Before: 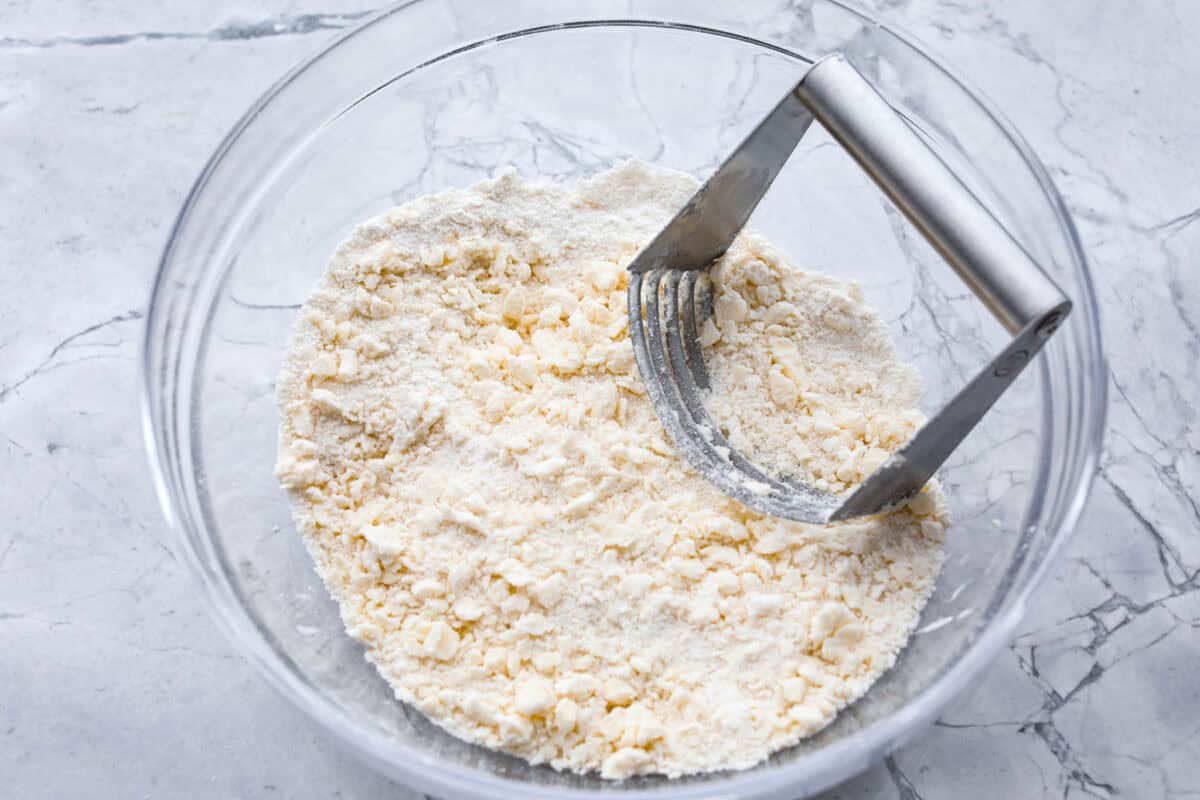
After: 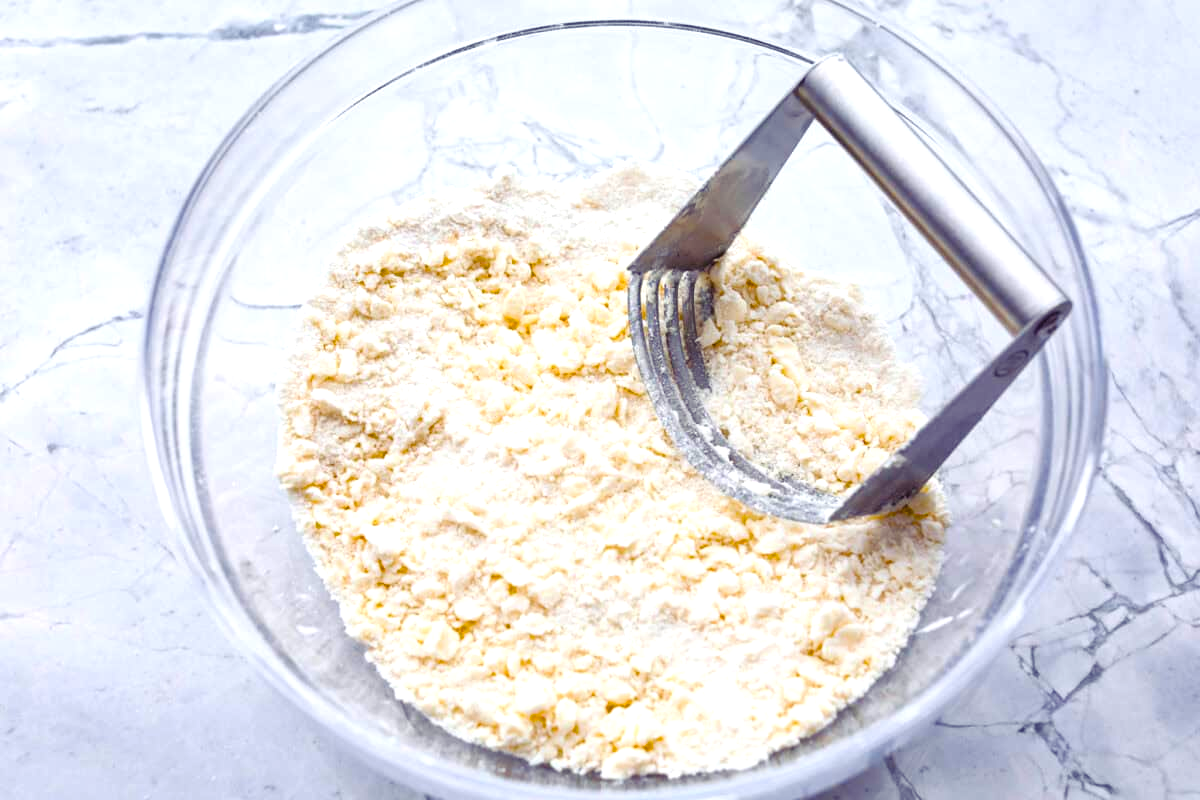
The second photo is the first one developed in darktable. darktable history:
color balance rgb: shadows lift › luminance -21.331%, shadows lift › chroma 8.828%, shadows lift › hue 283.01°, perceptual saturation grading › global saturation 40.037%, perceptual saturation grading › highlights -25.089%, perceptual saturation grading › mid-tones 34.883%, perceptual saturation grading › shadows 34.779%, global vibrance 15.048%
tone equalizer: -8 EV -0.444 EV, -7 EV -0.424 EV, -6 EV -0.301 EV, -5 EV -0.25 EV, -3 EV 0.226 EV, -2 EV 0.312 EV, -1 EV 0.4 EV, +0 EV 0.43 EV
